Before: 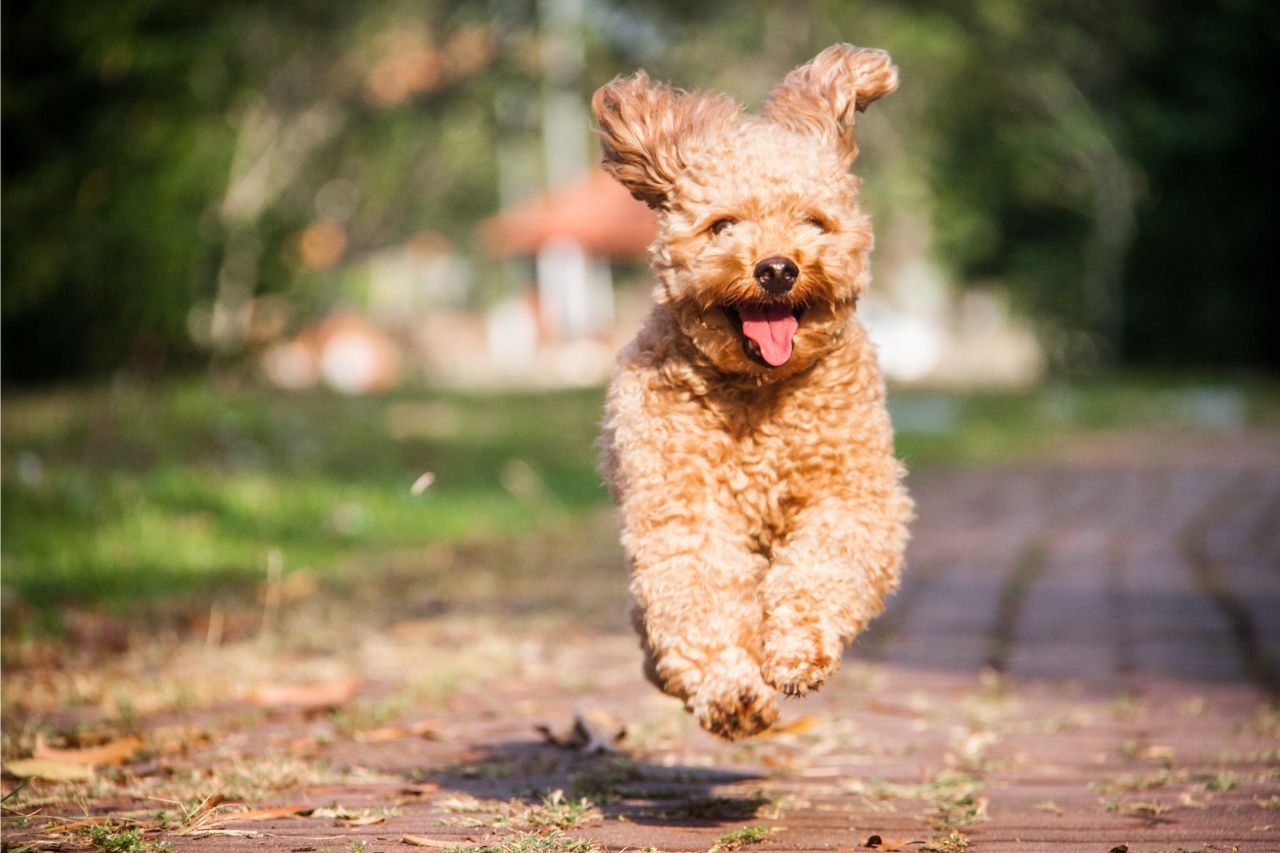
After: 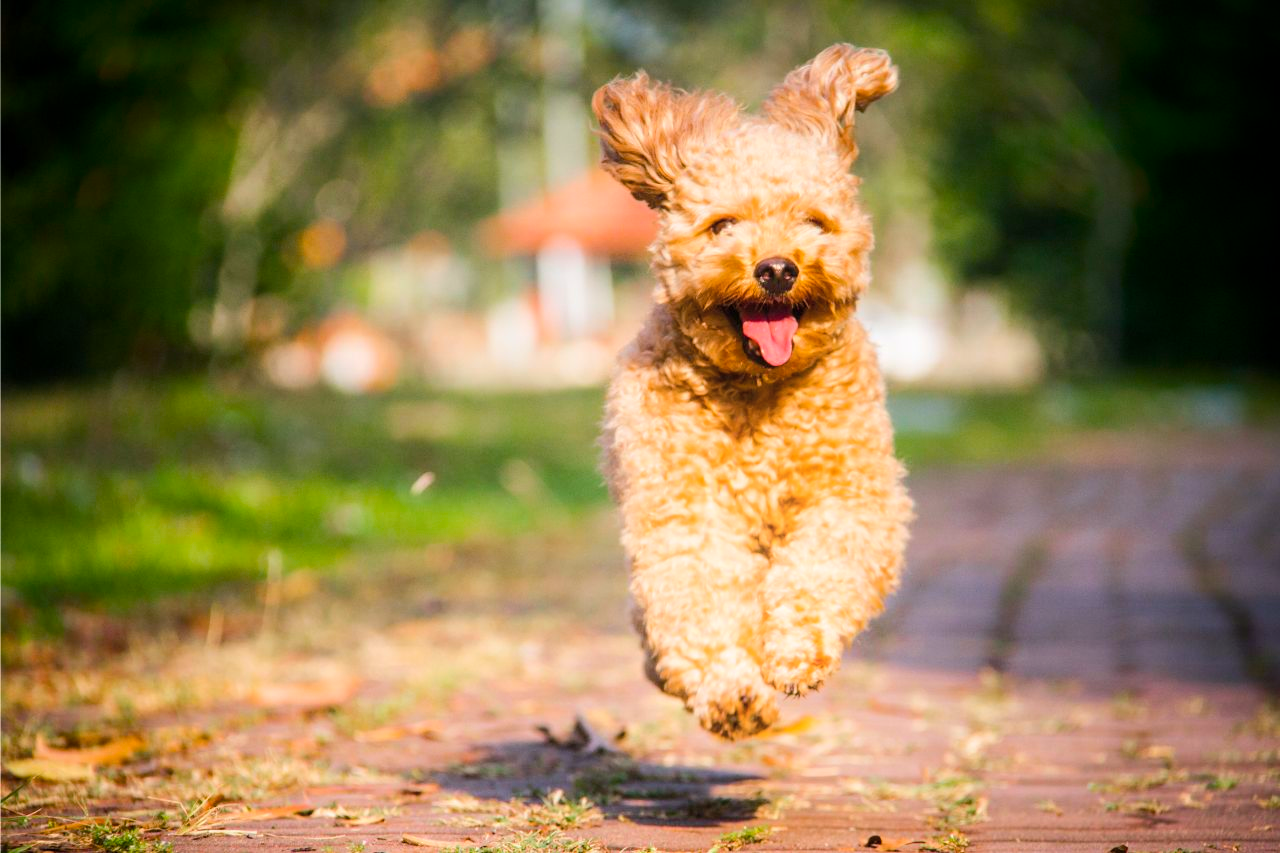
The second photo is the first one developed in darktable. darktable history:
color balance rgb: shadows lift › chroma 2.013%, shadows lift › hue 220.57°, global offset › hue 172.12°, perceptual saturation grading › global saturation 29.787%, global vibrance 20%
shadows and highlights: shadows -55.6, highlights 84.16, soften with gaussian
